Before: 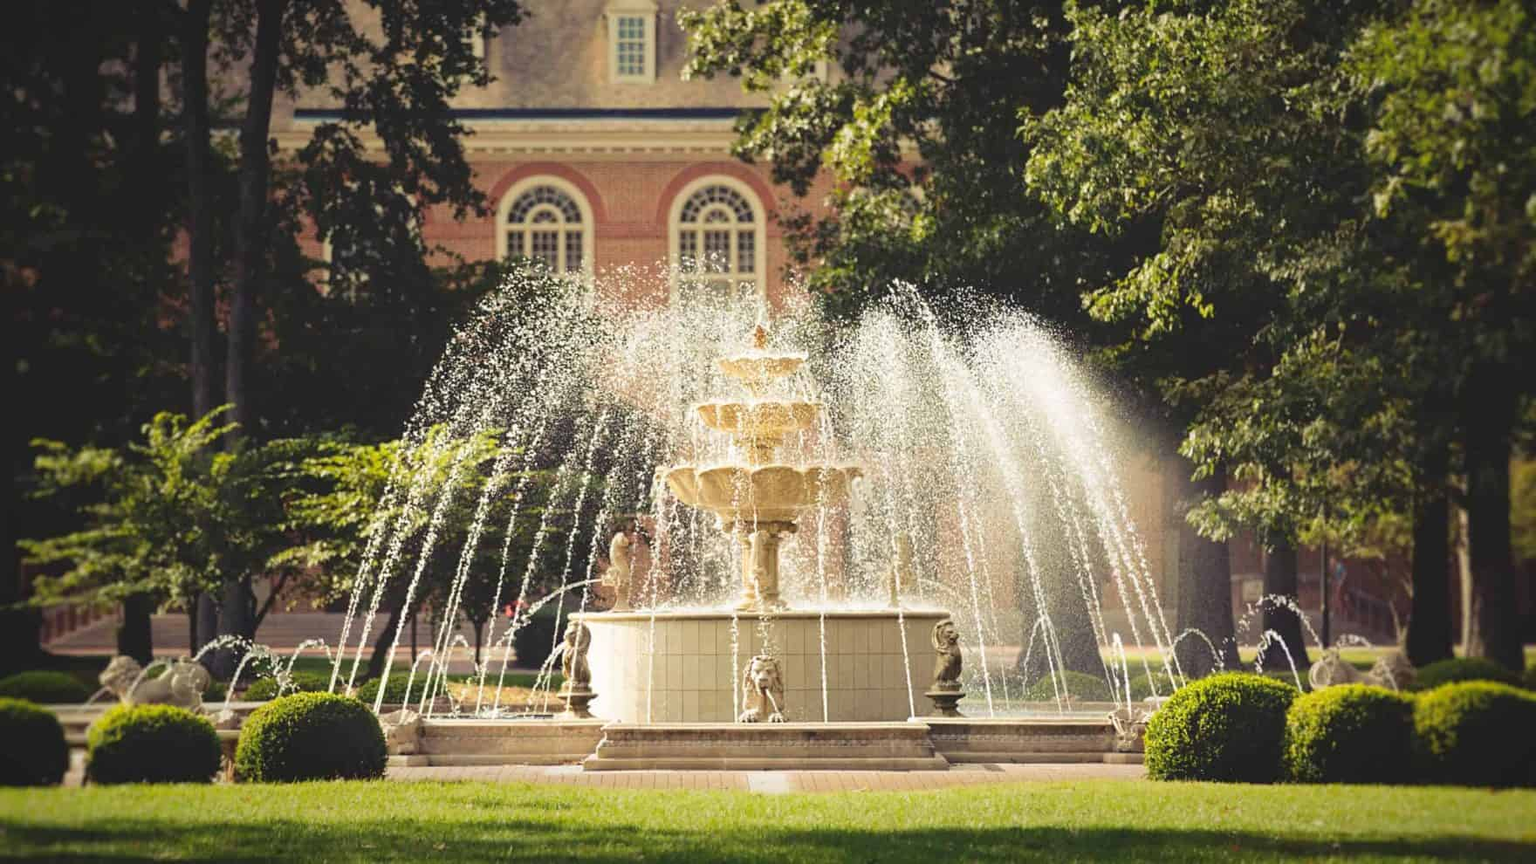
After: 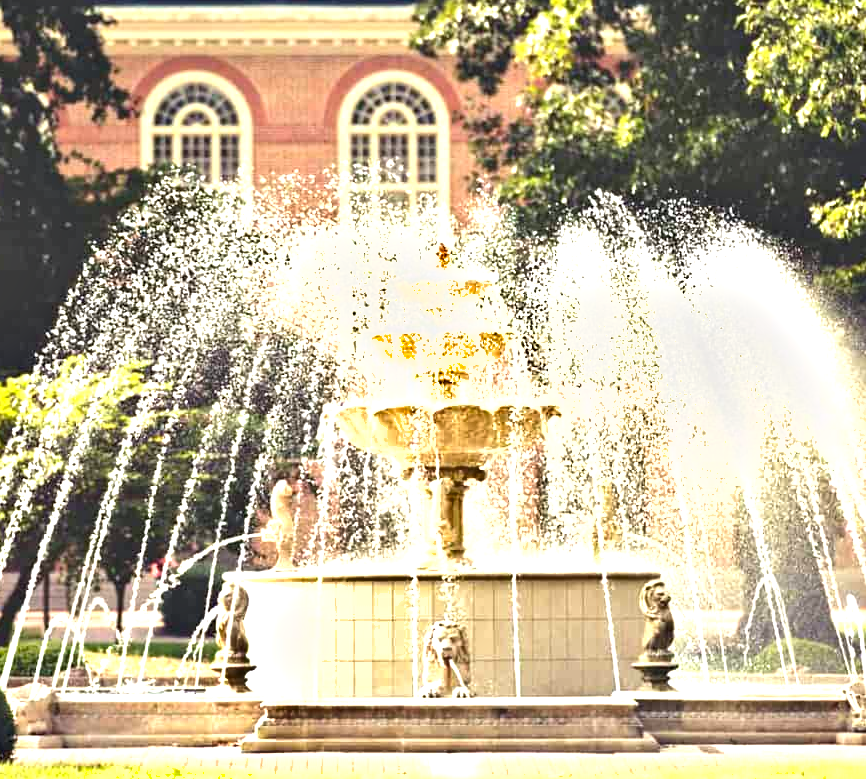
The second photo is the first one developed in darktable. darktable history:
exposure: black level correction 0, exposure 0.949 EV, compensate highlight preservation false
crop and rotate: angle 0.017°, left 24.316%, top 13.195%, right 26.434%, bottom 8.019%
shadows and highlights: radius 45.91, white point adjustment 6.72, compress 80%, soften with gaussian
contrast equalizer: octaves 7, y [[0.528, 0.548, 0.563, 0.562, 0.546, 0.526], [0.55 ×6], [0 ×6], [0 ×6], [0 ×6]]
